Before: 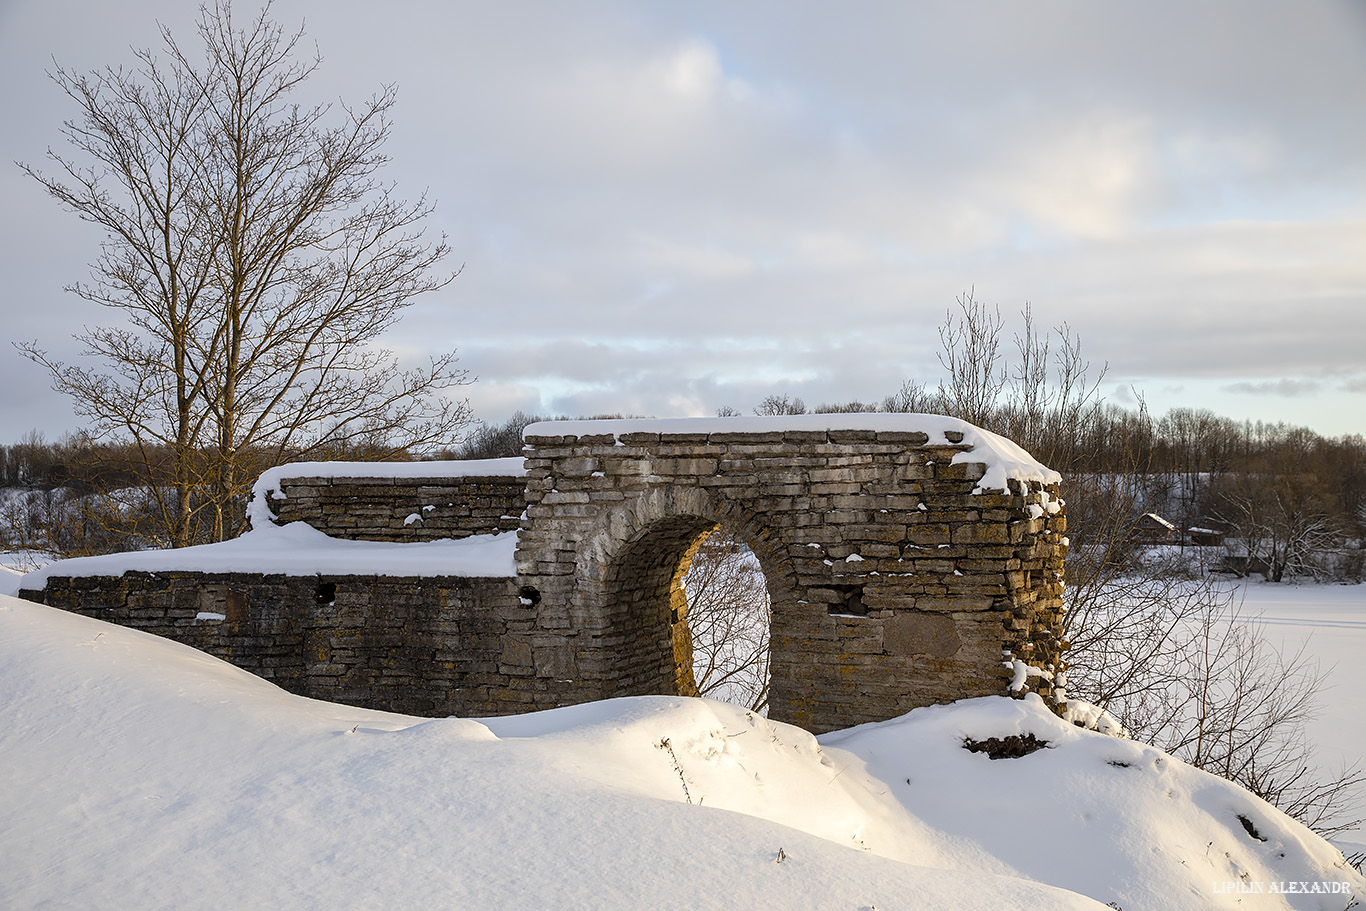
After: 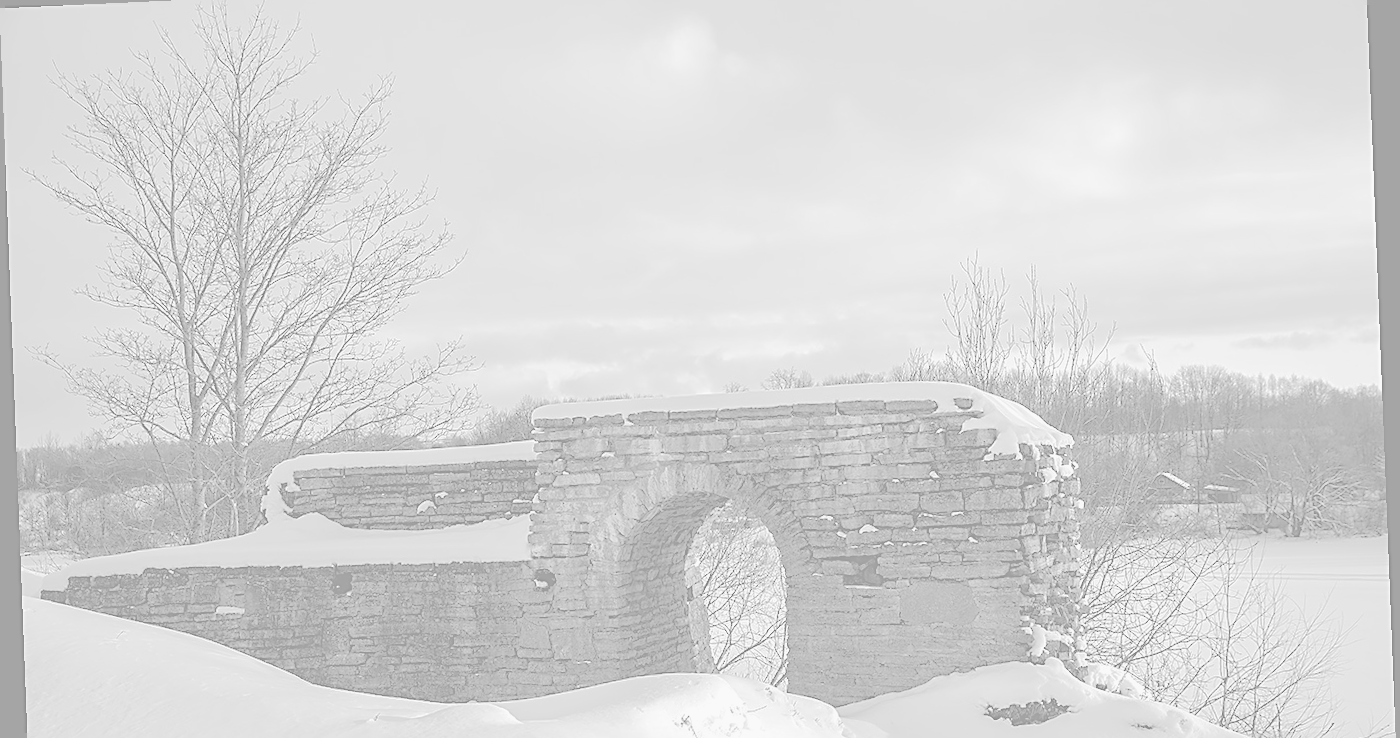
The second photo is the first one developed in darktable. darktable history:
monochrome: on, module defaults
crop: top 5.667%, bottom 17.637%
white balance: red 1.123, blue 0.83
exposure: compensate highlight preservation false
sharpen: on, module defaults
shadows and highlights: on, module defaults
rotate and perspective: rotation -2.22°, lens shift (horizontal) -0.022, automatic cropping off
colorize: hue 331.2°, saturation 75%, source mix 30.28%, lightness 70.52%, version 1
